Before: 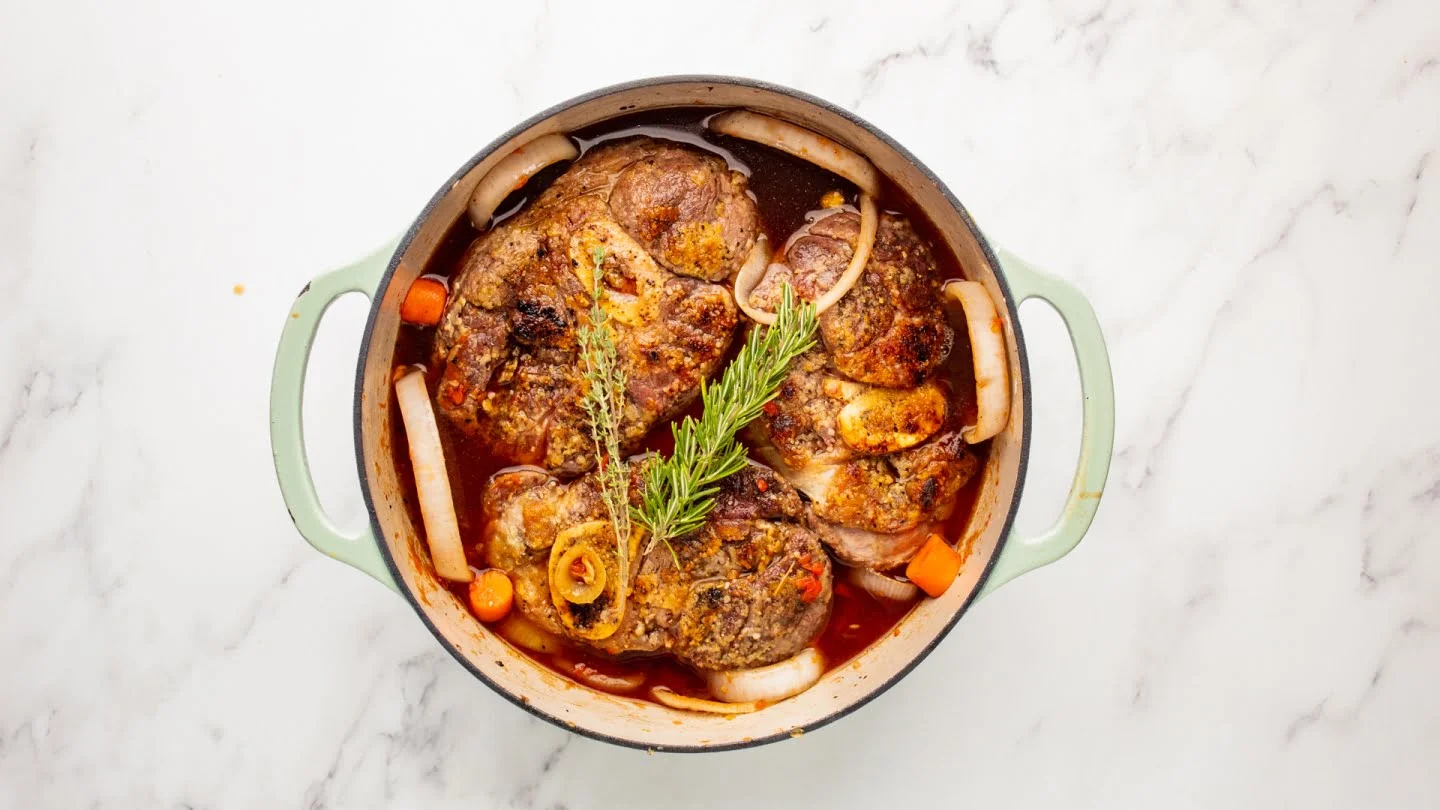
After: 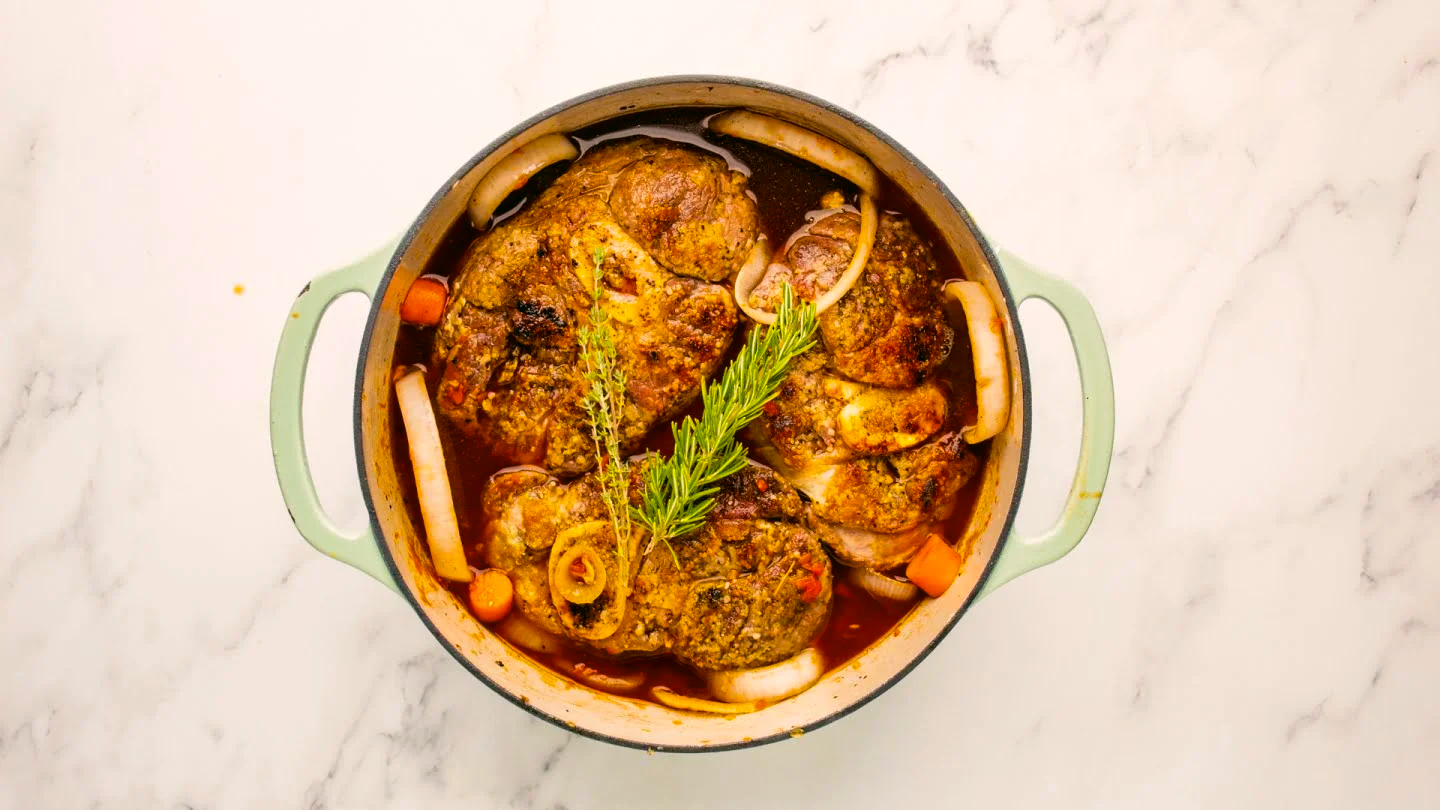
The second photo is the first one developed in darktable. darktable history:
color balance rgb: perceptual saturation grading › global saturation 30.744%, global vibrance 20%
color correction: highlights a* 3.99, highlights b* 4.94, shadows a* -7.98, shadows b* 4.98
